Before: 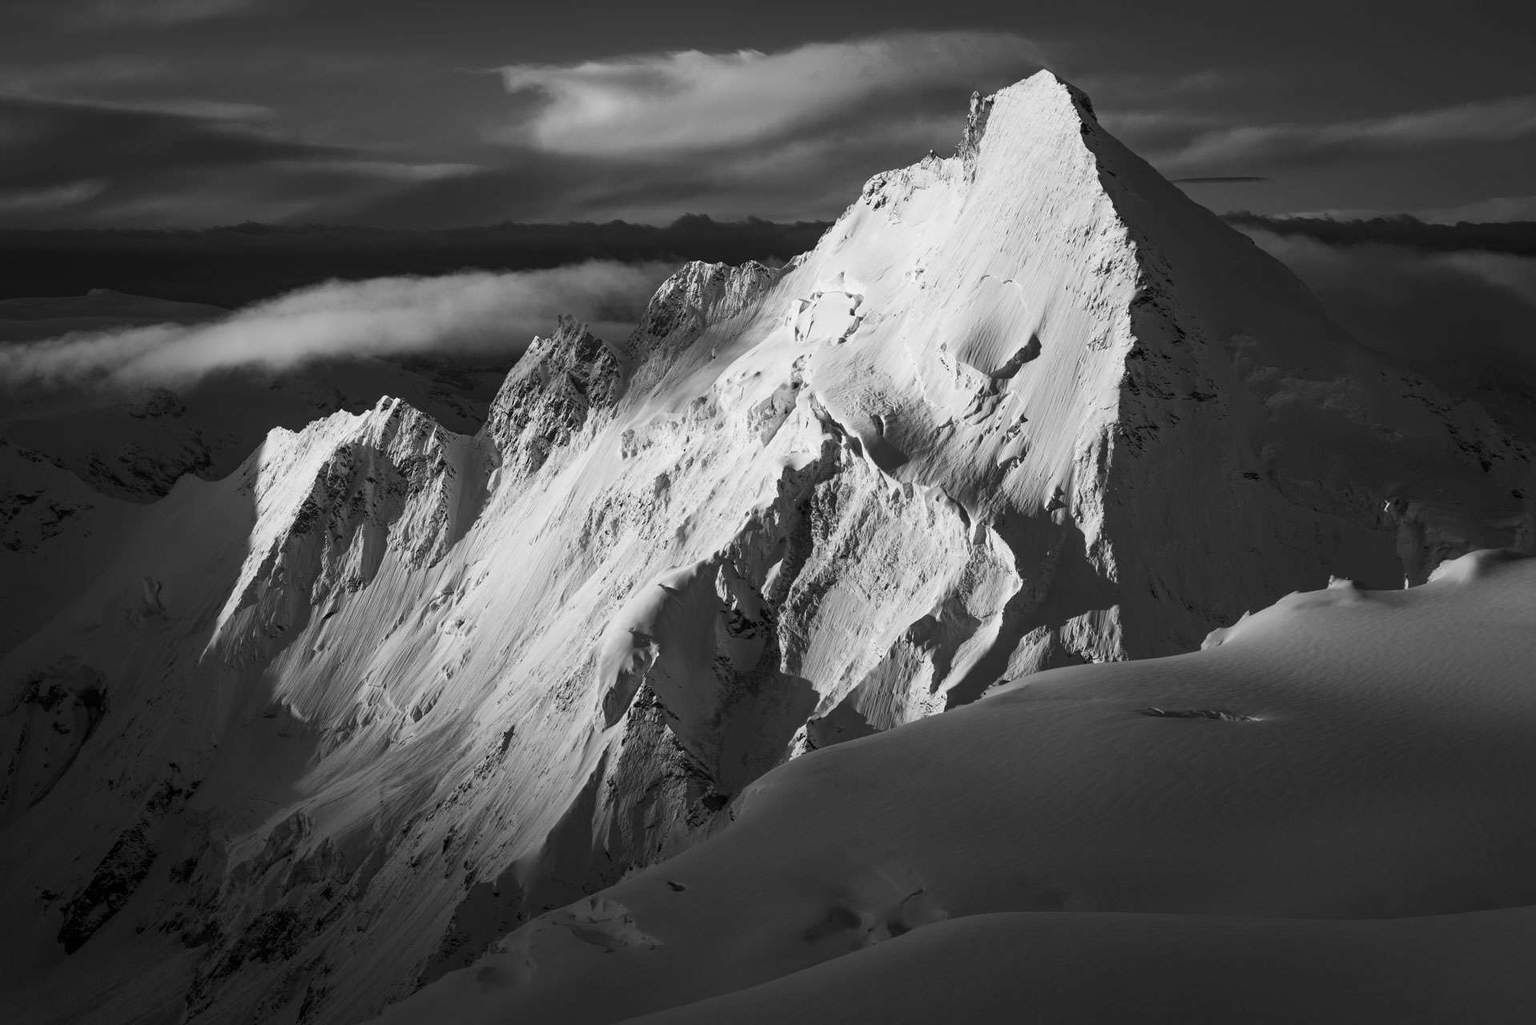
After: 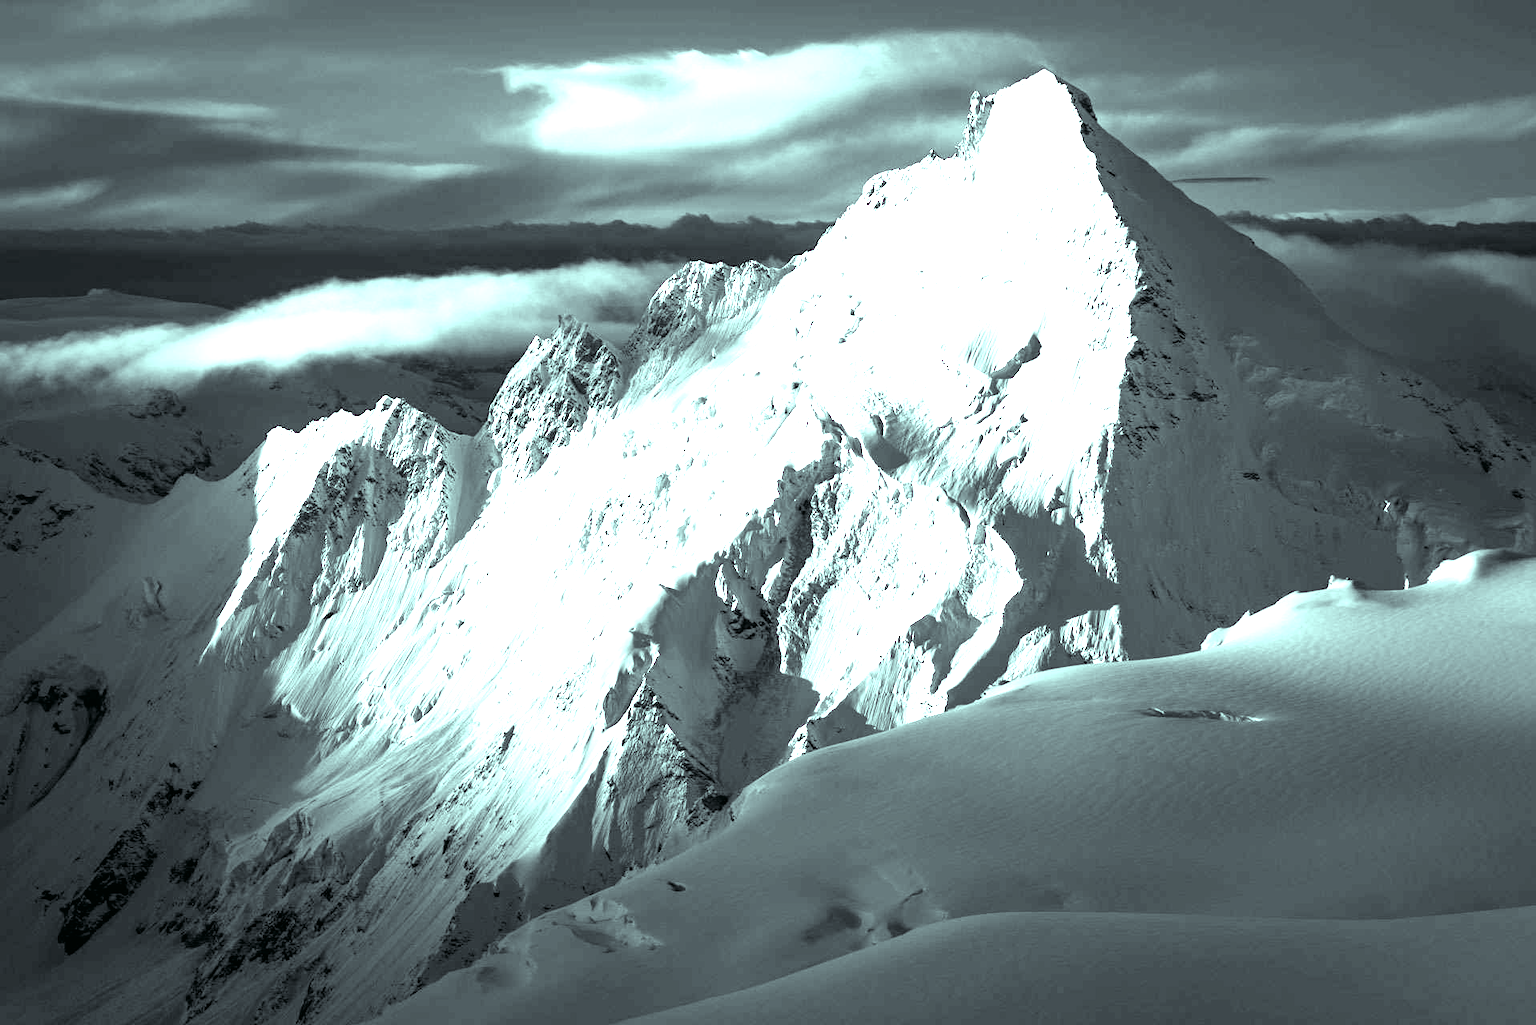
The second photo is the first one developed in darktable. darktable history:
color balance: mode lift, gamma, gain (sRGB), lift [0.997, 0.979, 1.021, 1.011], gamma [1, 1.084, 0.916, 0.998], gain [1, 0.87, 1.13, 1.101], contrast 4.55%, contrast fulcrum 38.24%, output saturation 104.09%
exposure: exposure 2 EV, compensate highlight preservation false
